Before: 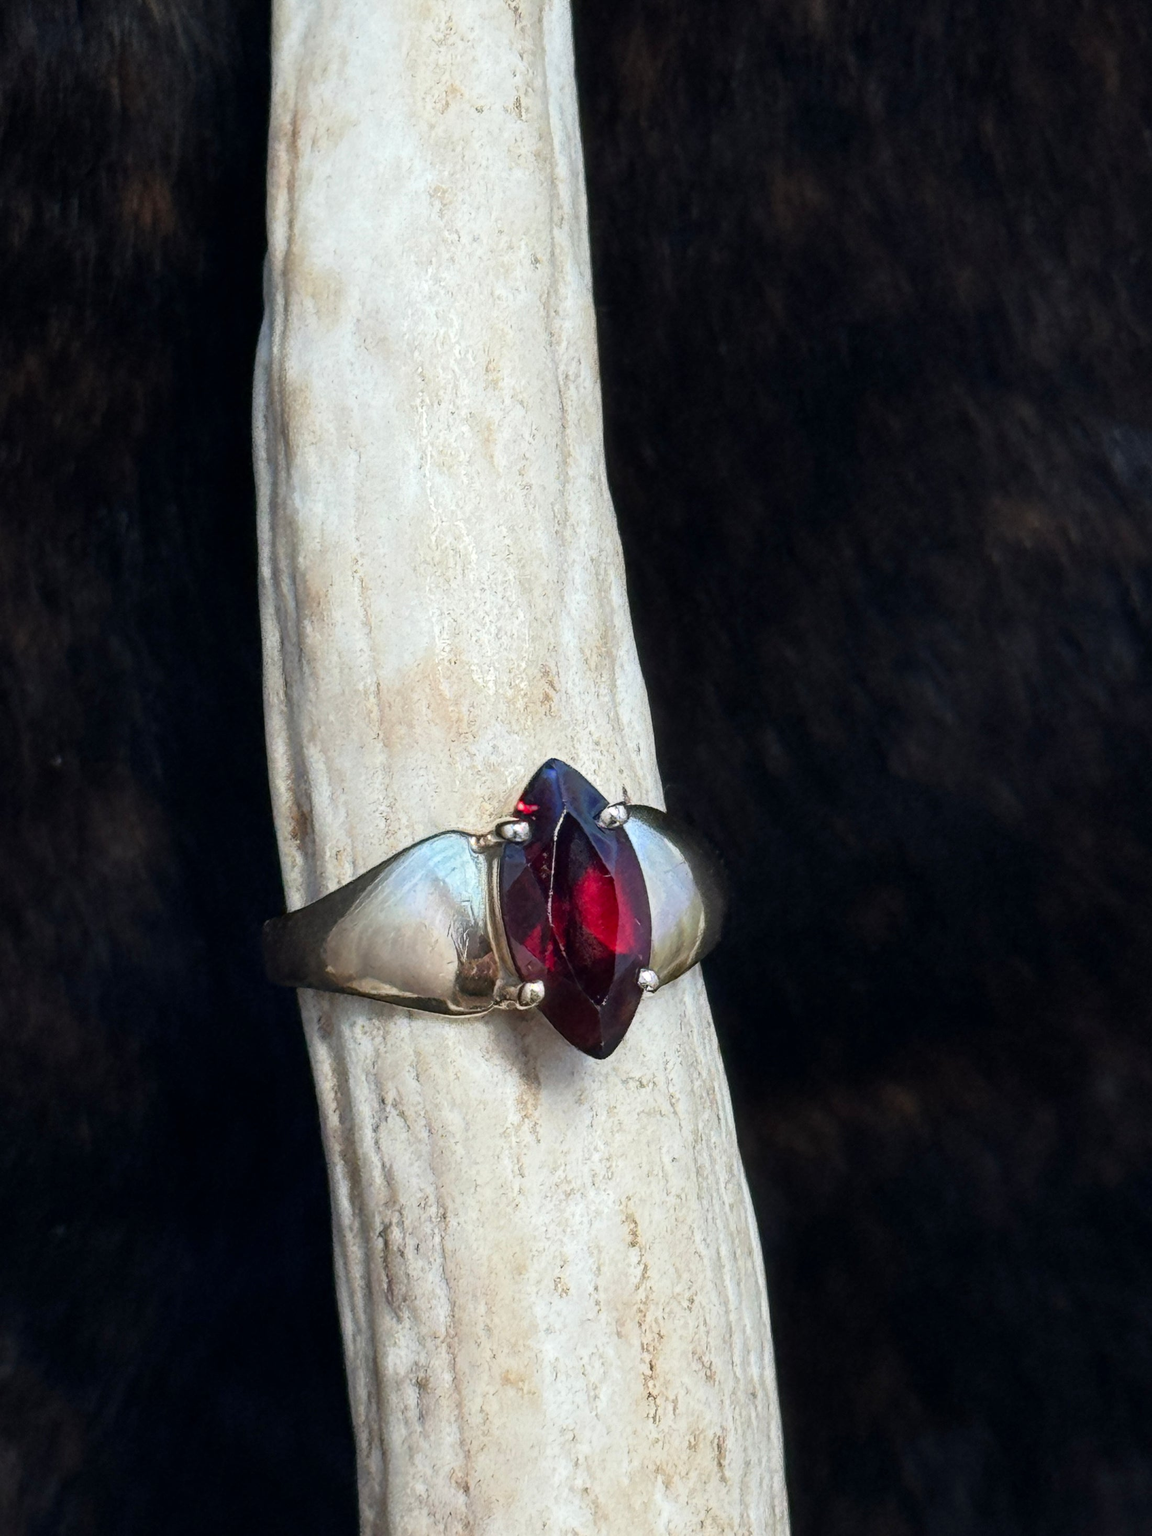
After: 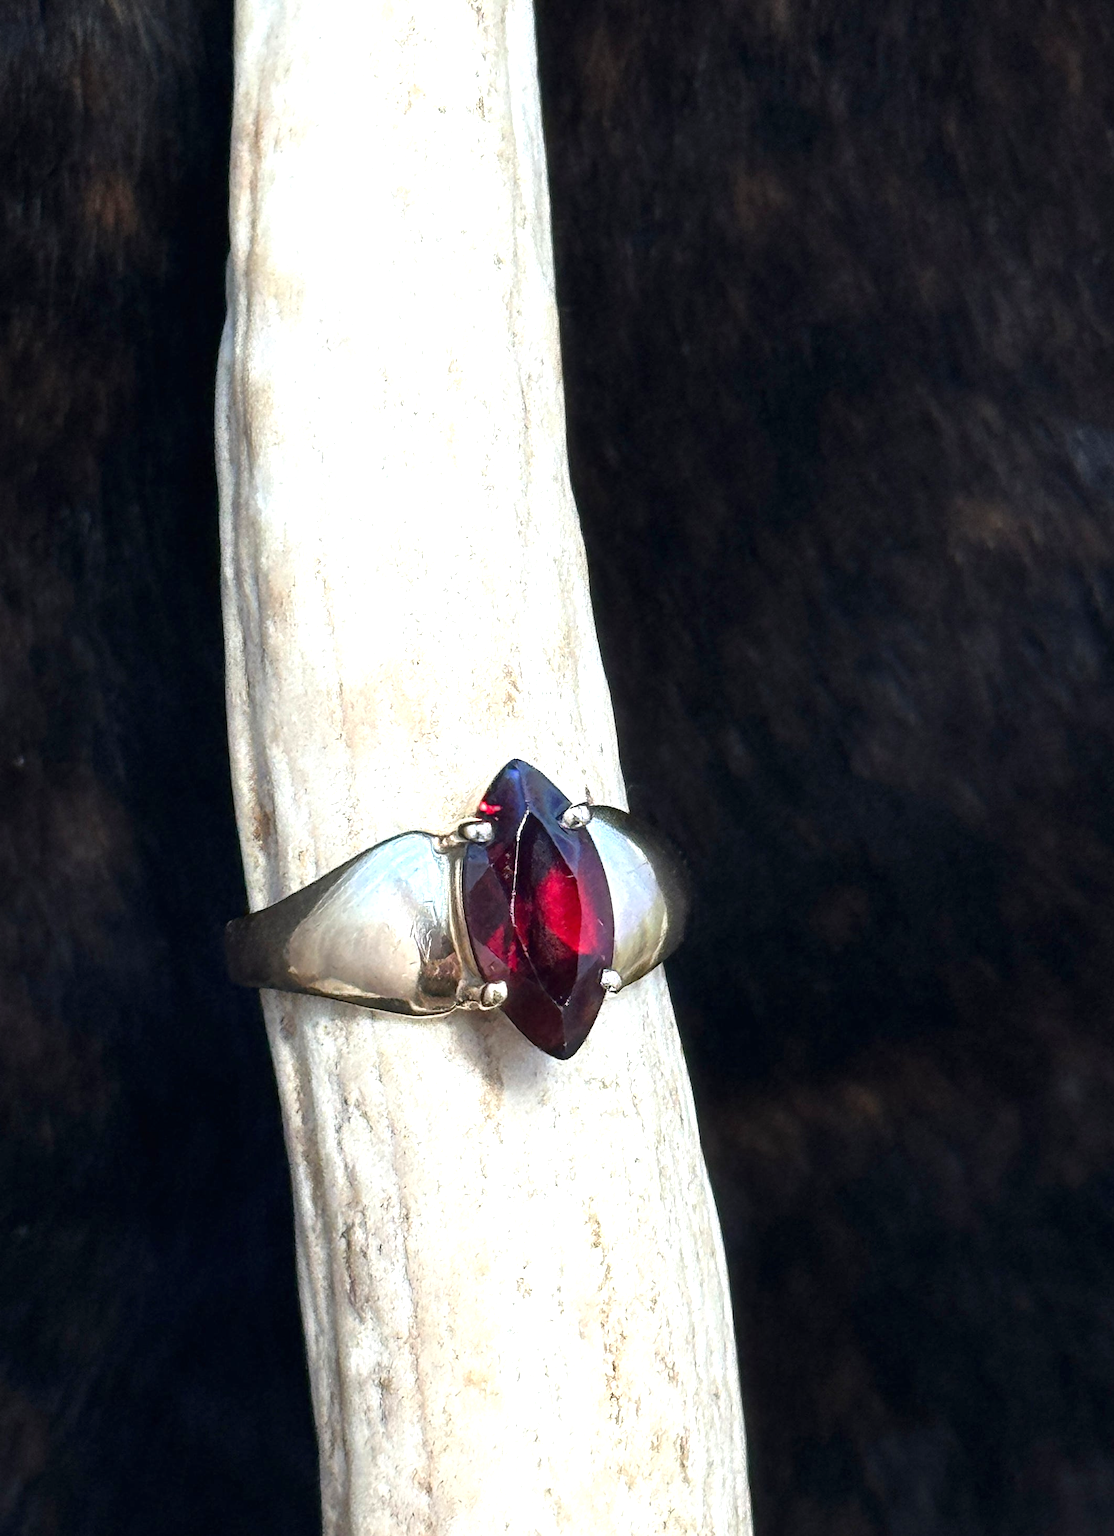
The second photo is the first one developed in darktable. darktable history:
exposure: black level correction 0, exposure 0.703 EV, compensate exposure bias true, compensate highlight preservation false
crop and rotate: left 3.304%
sharpen: amount 0.216
